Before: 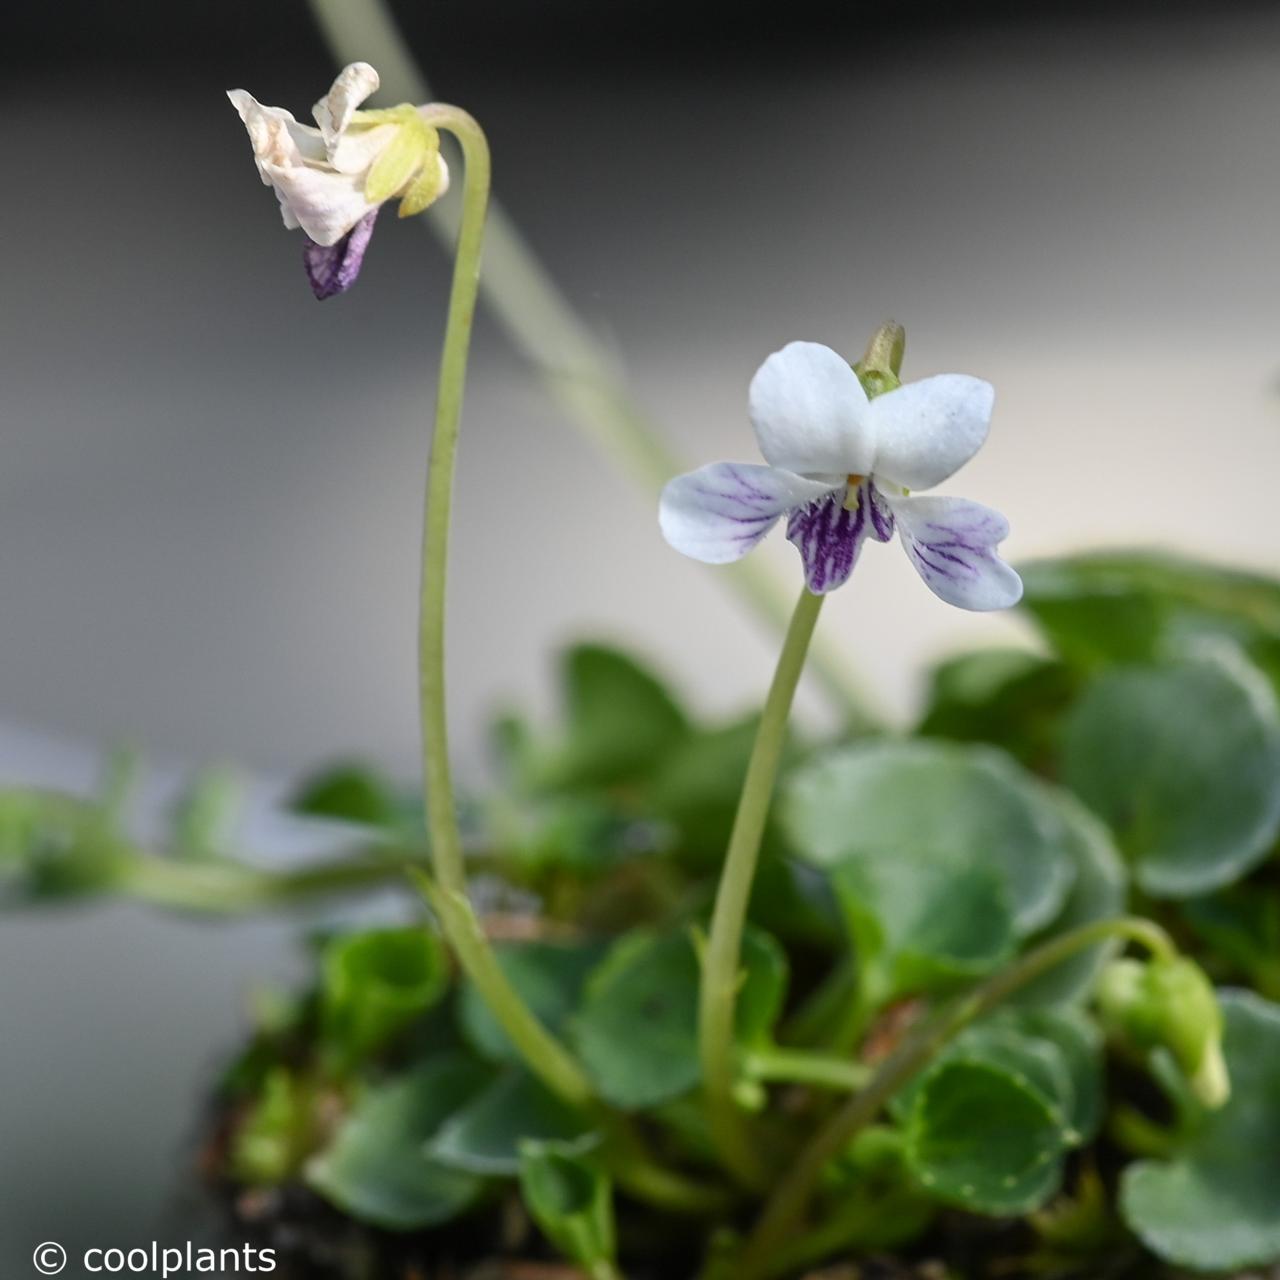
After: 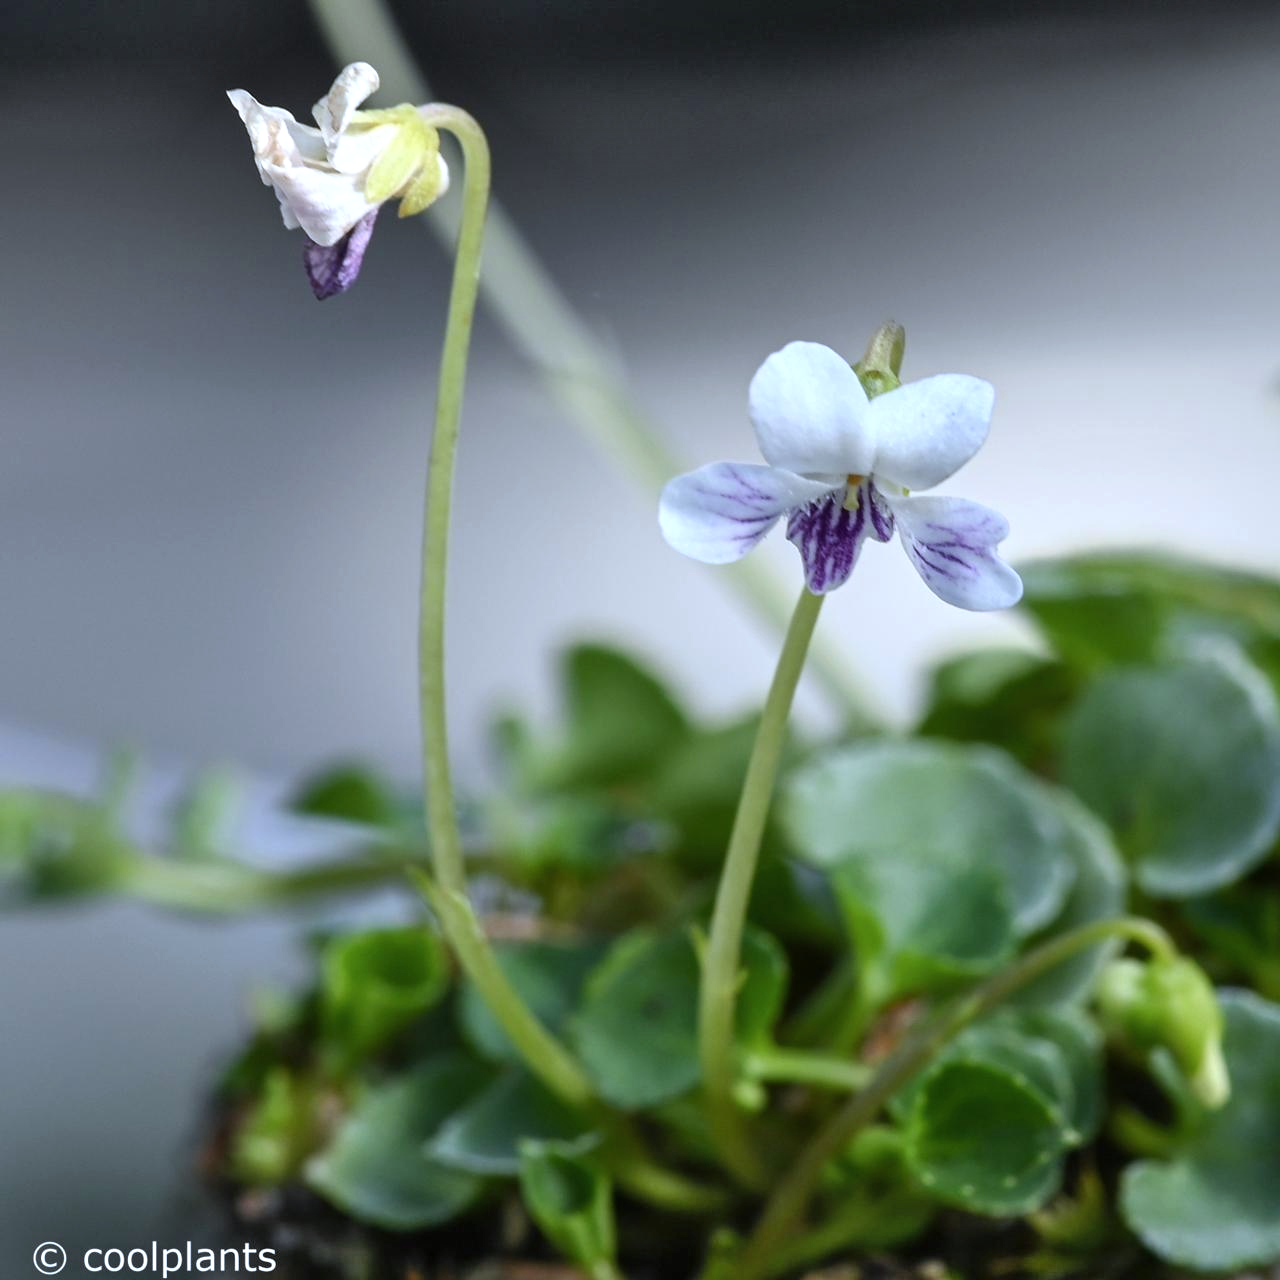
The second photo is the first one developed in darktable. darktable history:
shadows and highlights: radius 44.78, white point adjustment 6.64, compress 79.65%, highlights color adjustment 78.42%, soften with gaussian
white balance: red 0.931, blue 1.11
